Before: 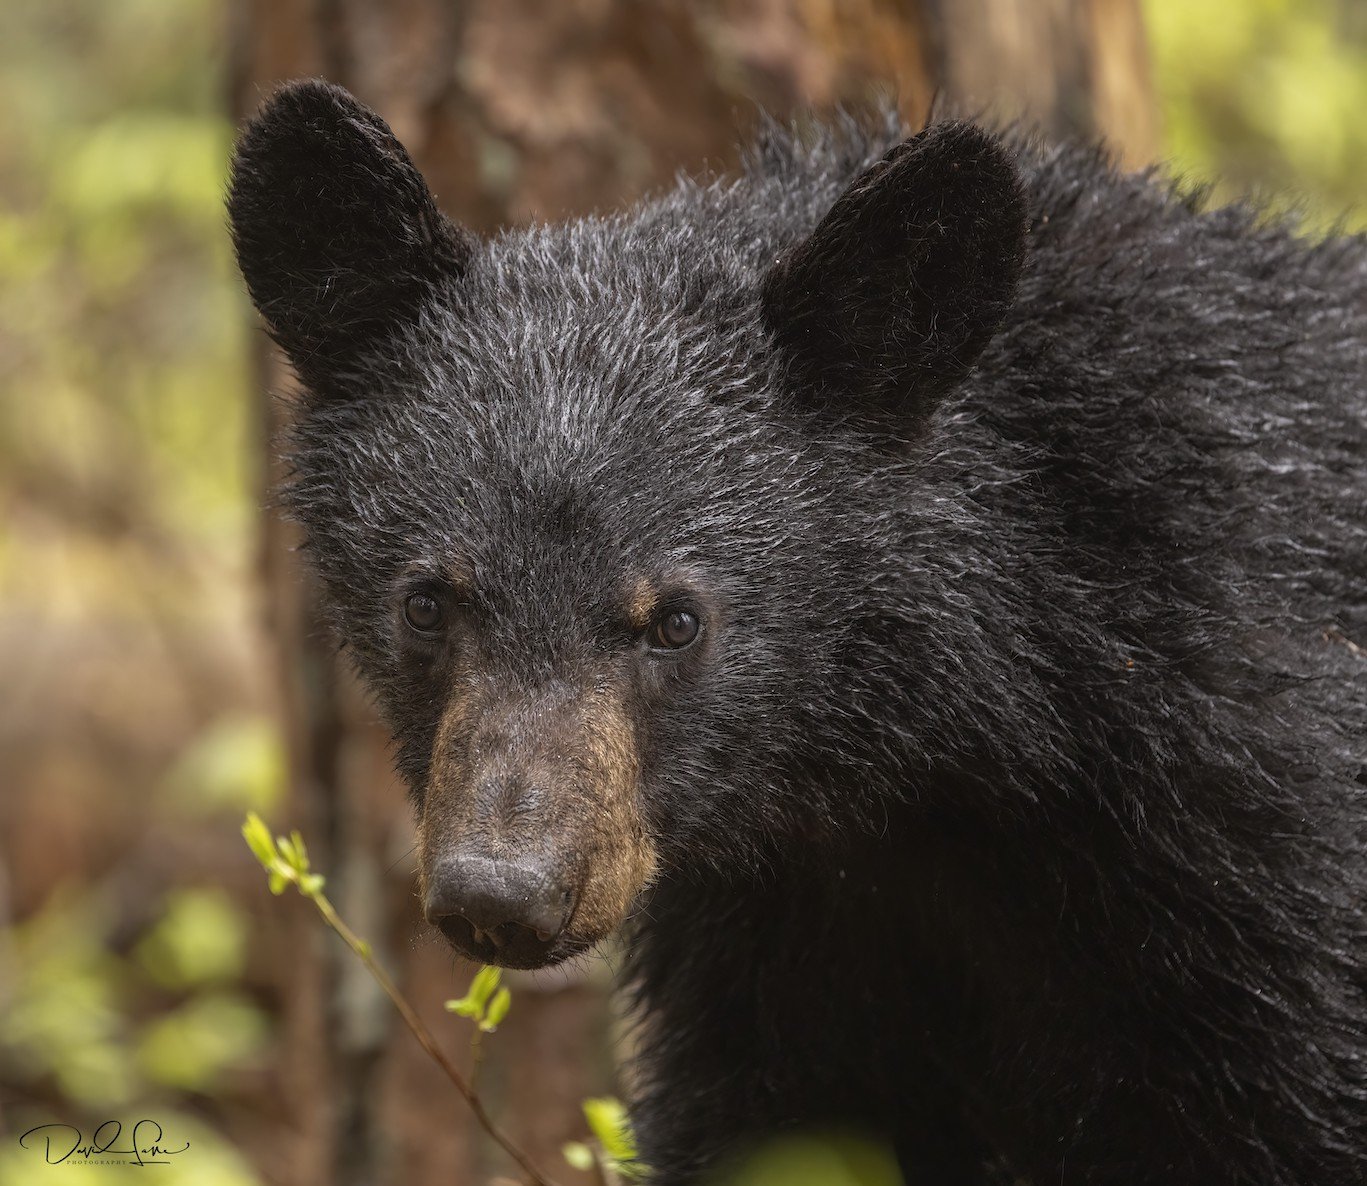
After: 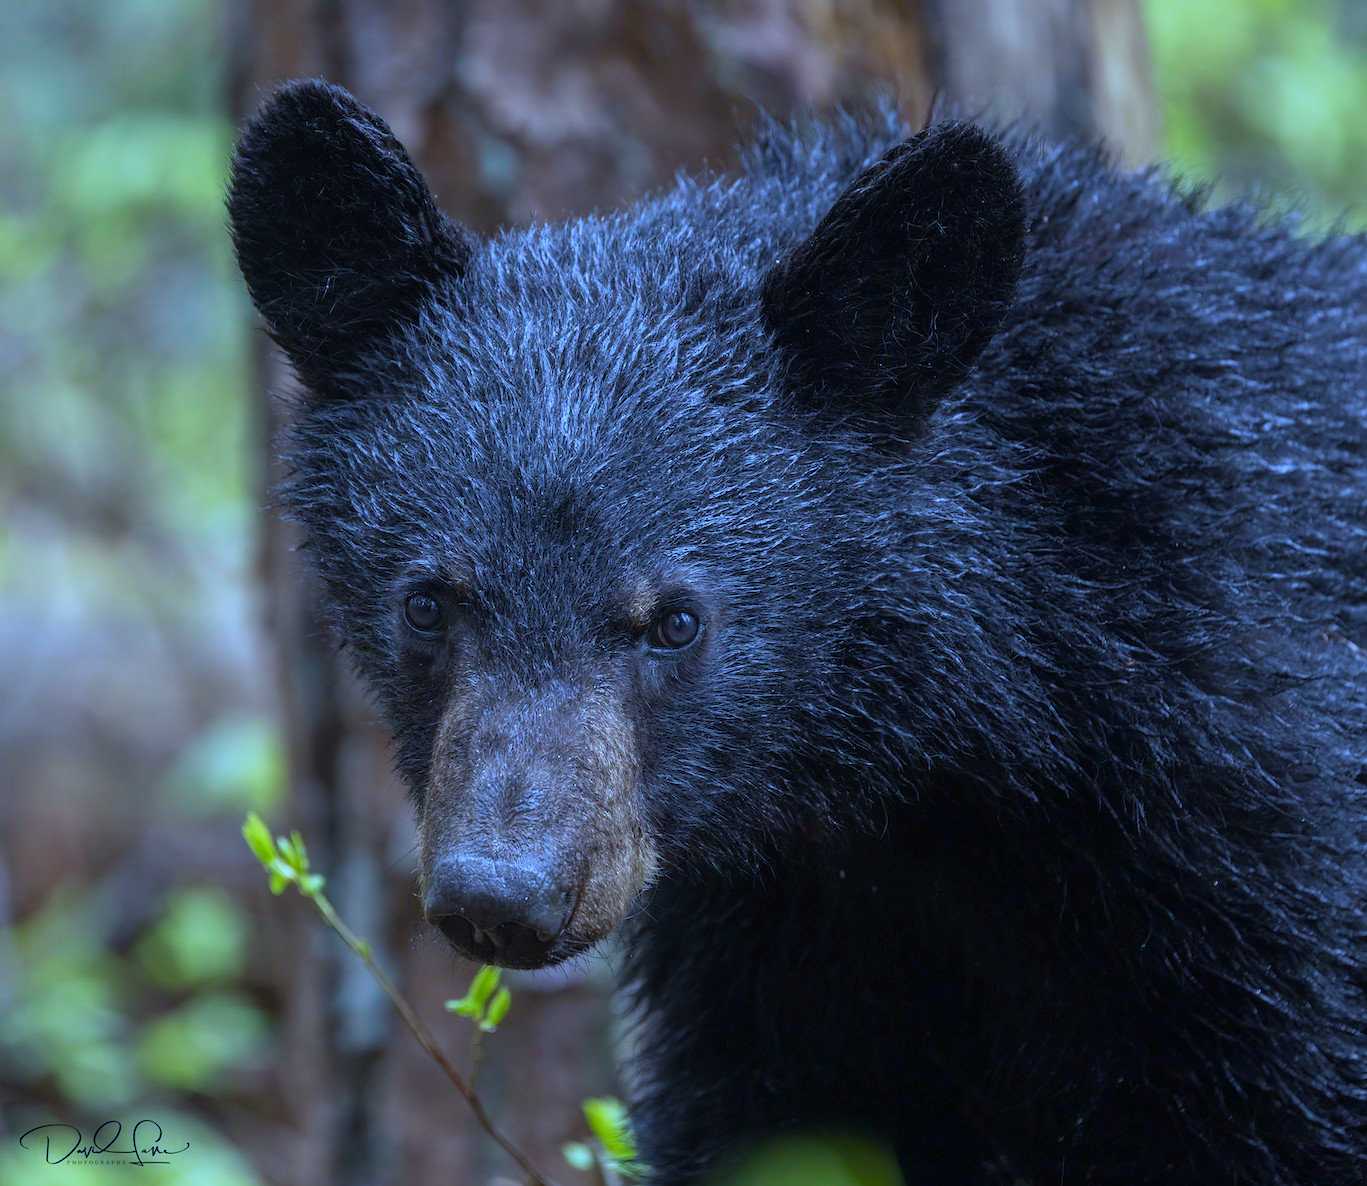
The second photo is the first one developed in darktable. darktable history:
white balance: red 0.766, blue 1.537
rgb levels: preserve colors max RGB
